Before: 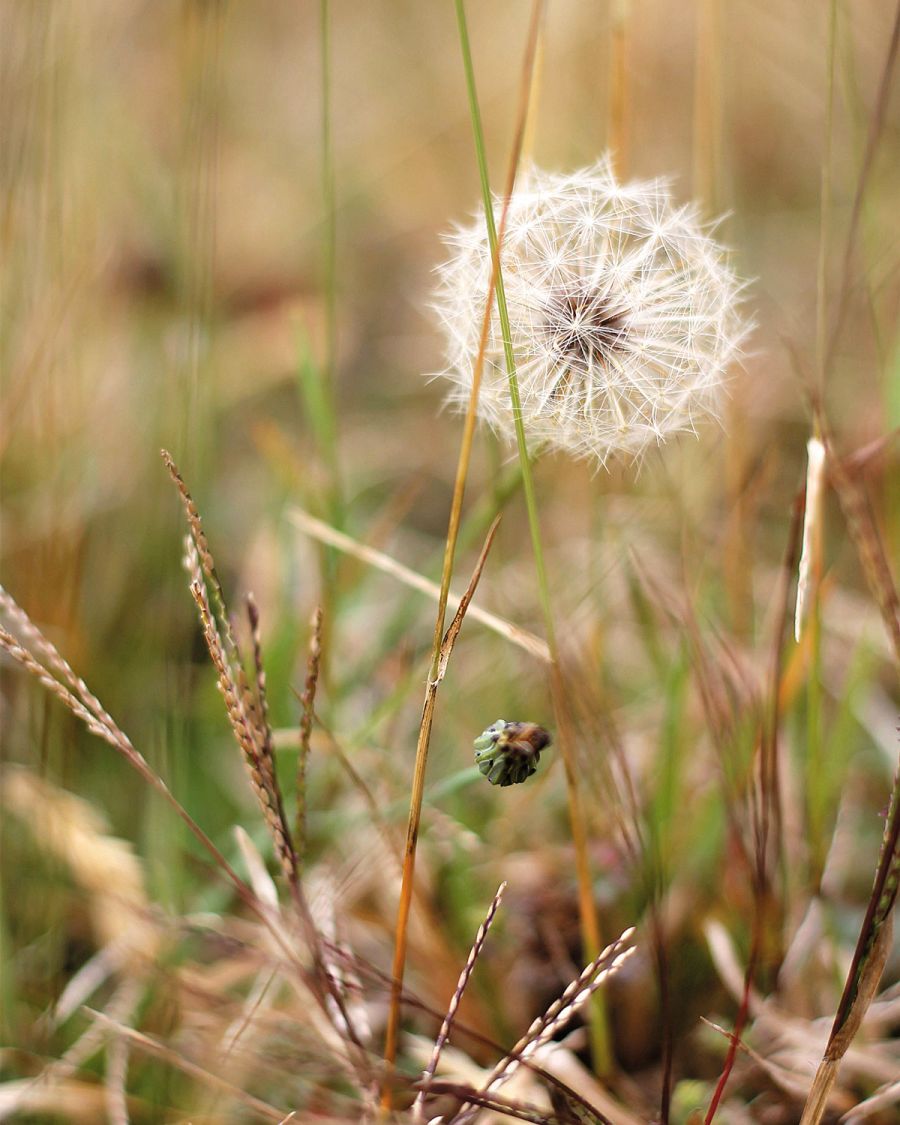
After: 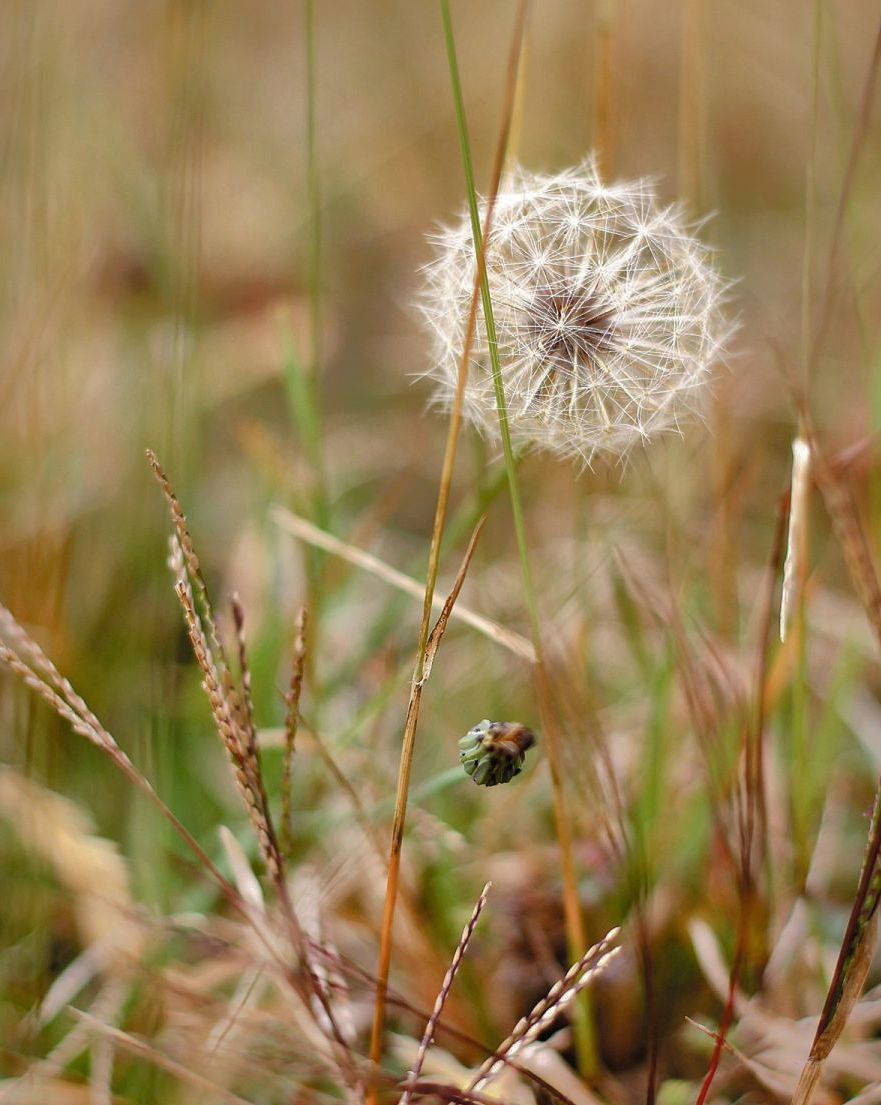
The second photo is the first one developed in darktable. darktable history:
shadows and highlights: shadows 38.99, highlights -74.94, highlights color adjustment 89.15%
crop: left 1.739%, right 0.272%, bottom 1.747%
color balance rgb: perceptual saturation grading › global saturation 0.219%, perceptual saturation grading › highlights -31.005%, perceptual saturation grading › mid-tones 5.146%, perceptual saturation grading › shadows 18.919%, global vibrance 20%
